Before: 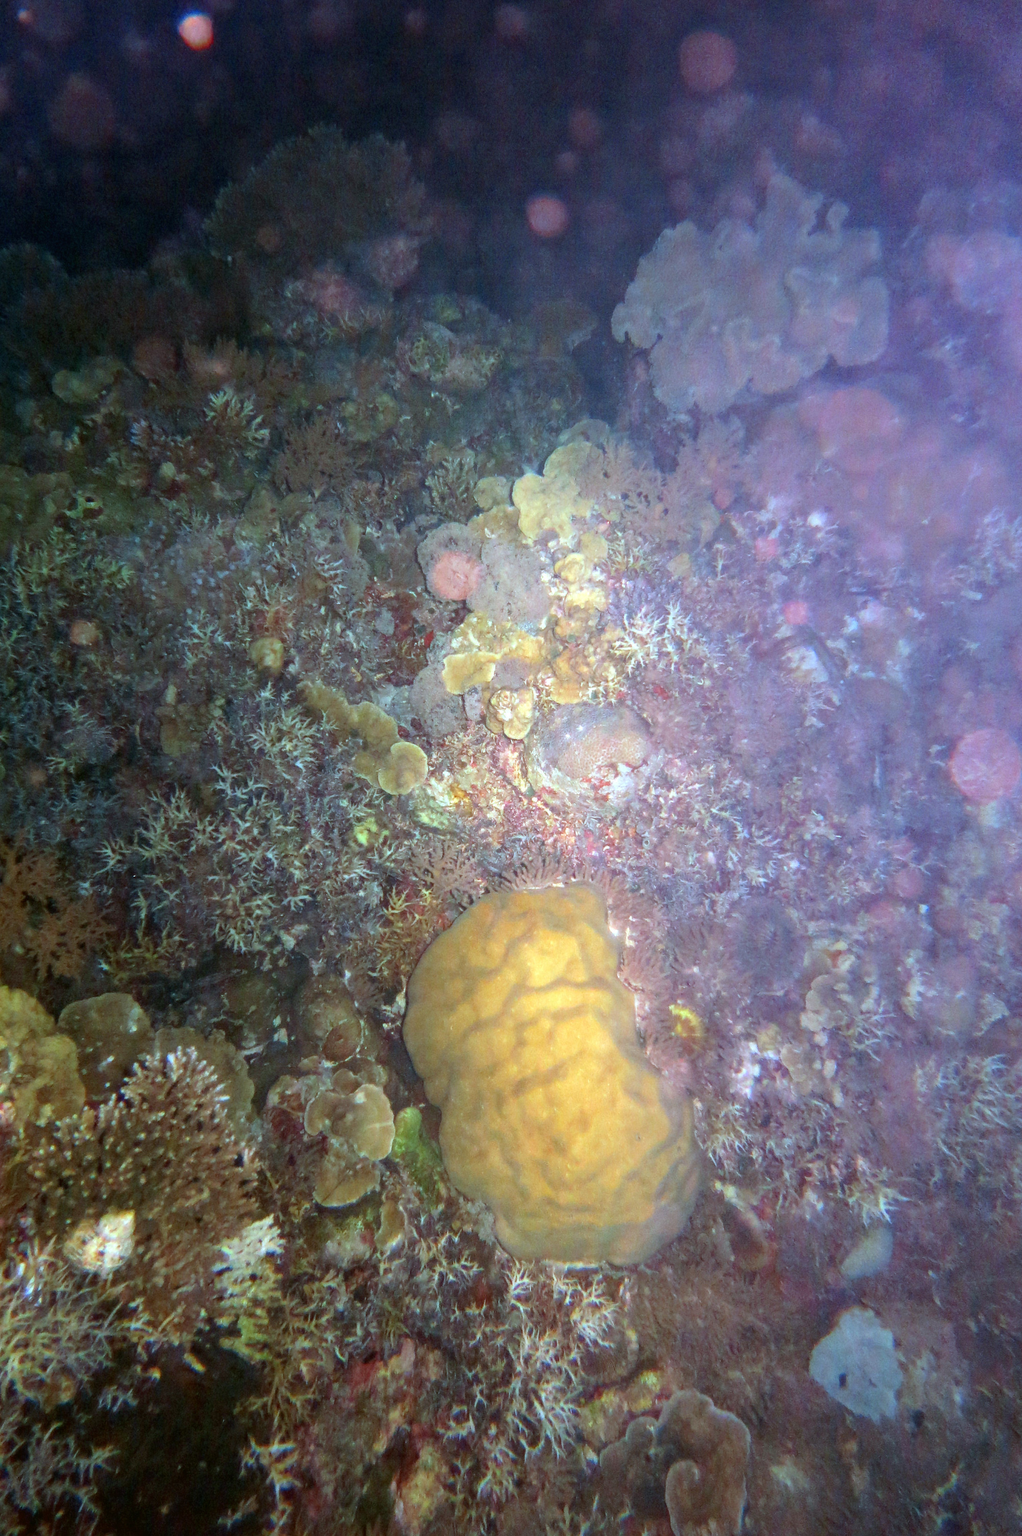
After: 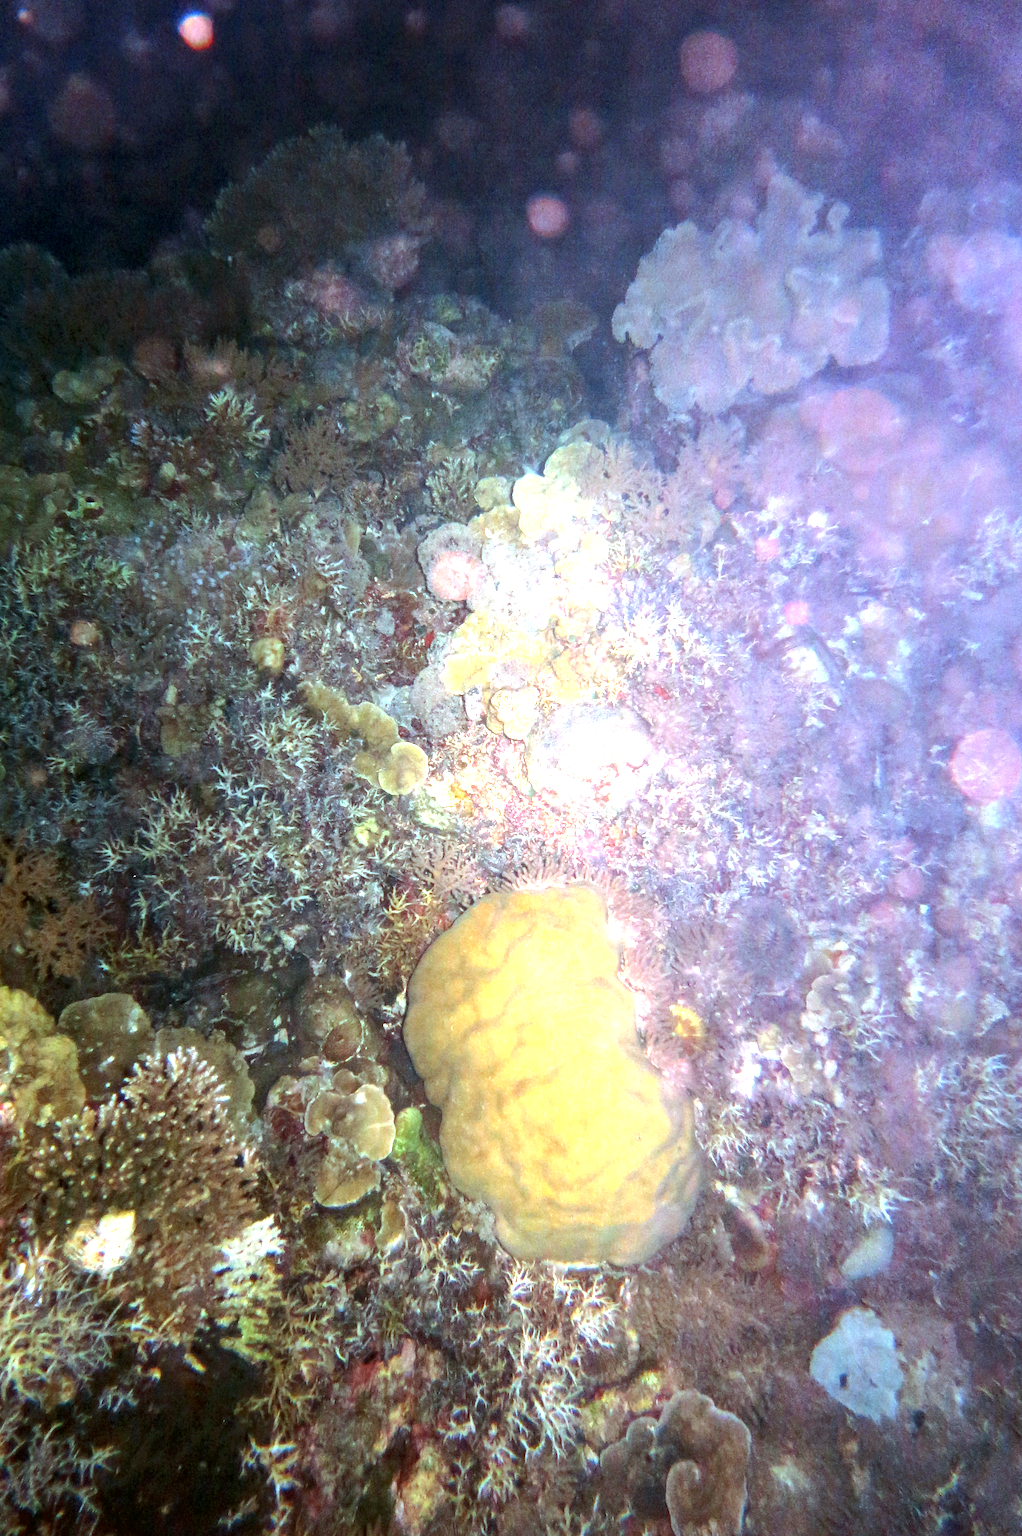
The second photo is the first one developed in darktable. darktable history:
tone equalizer: -8 EV -0.436 EV, -7 EV -0.364 EV, -6 EV -0.35 EV, -5 EV -0.259 EV, -3 EV 0.188 EV, -2 EV 0.341 EV, -1 EV 0.389 EV, +0 EV 0.408 EV, edges refinement/feathering 500, mask exposure compensation -1.57 EV, preserve details no
local contrast: highlights 103%, shadows 99%, detail 119%, midtone range 0.2
exposure: black level correction 0, exposure 0.69 EV, compensate exposure bias true, compensate highlight preservation false
